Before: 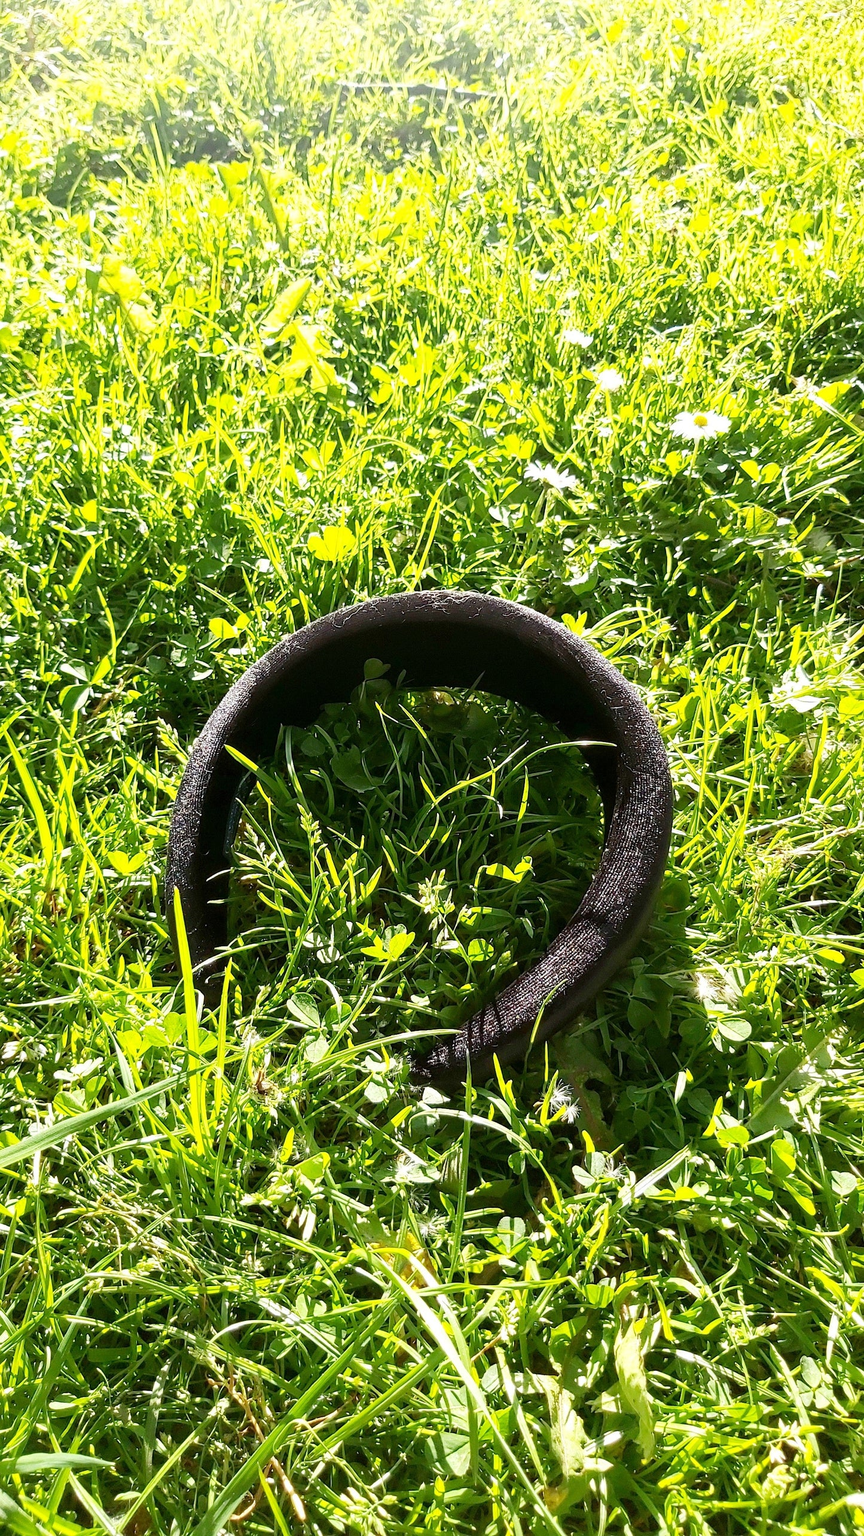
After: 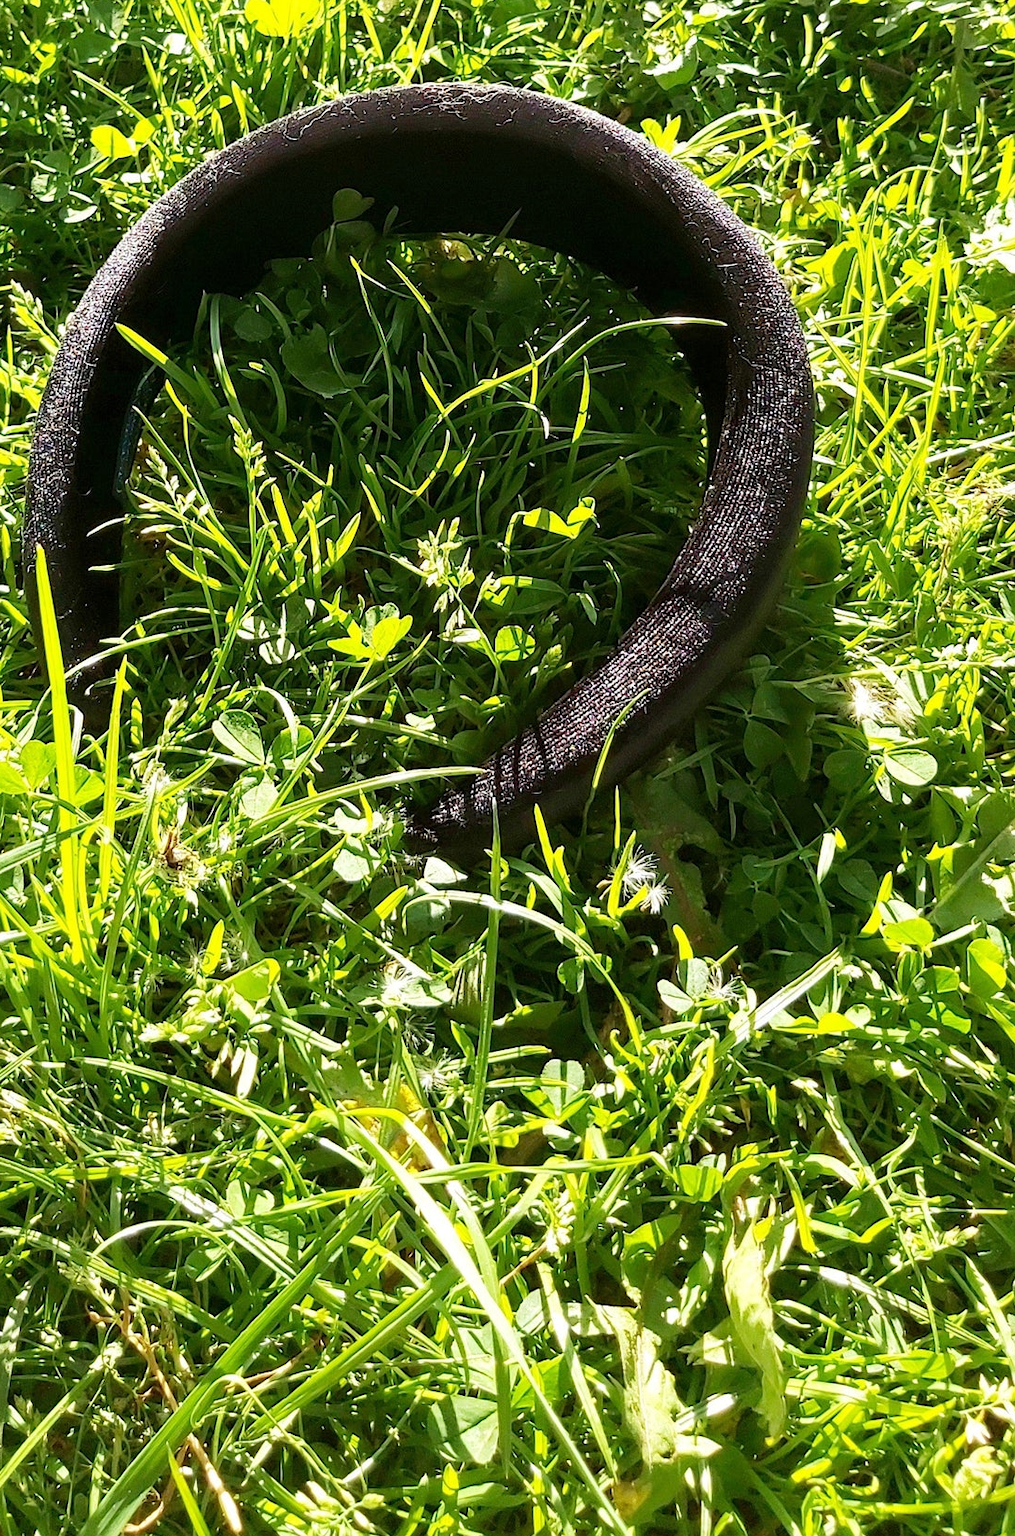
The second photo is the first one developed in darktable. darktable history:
crop and rotate: left 17.504%, top 35.019%, right 7.11%, bottom 0.832%
velvia: on, module defaults
